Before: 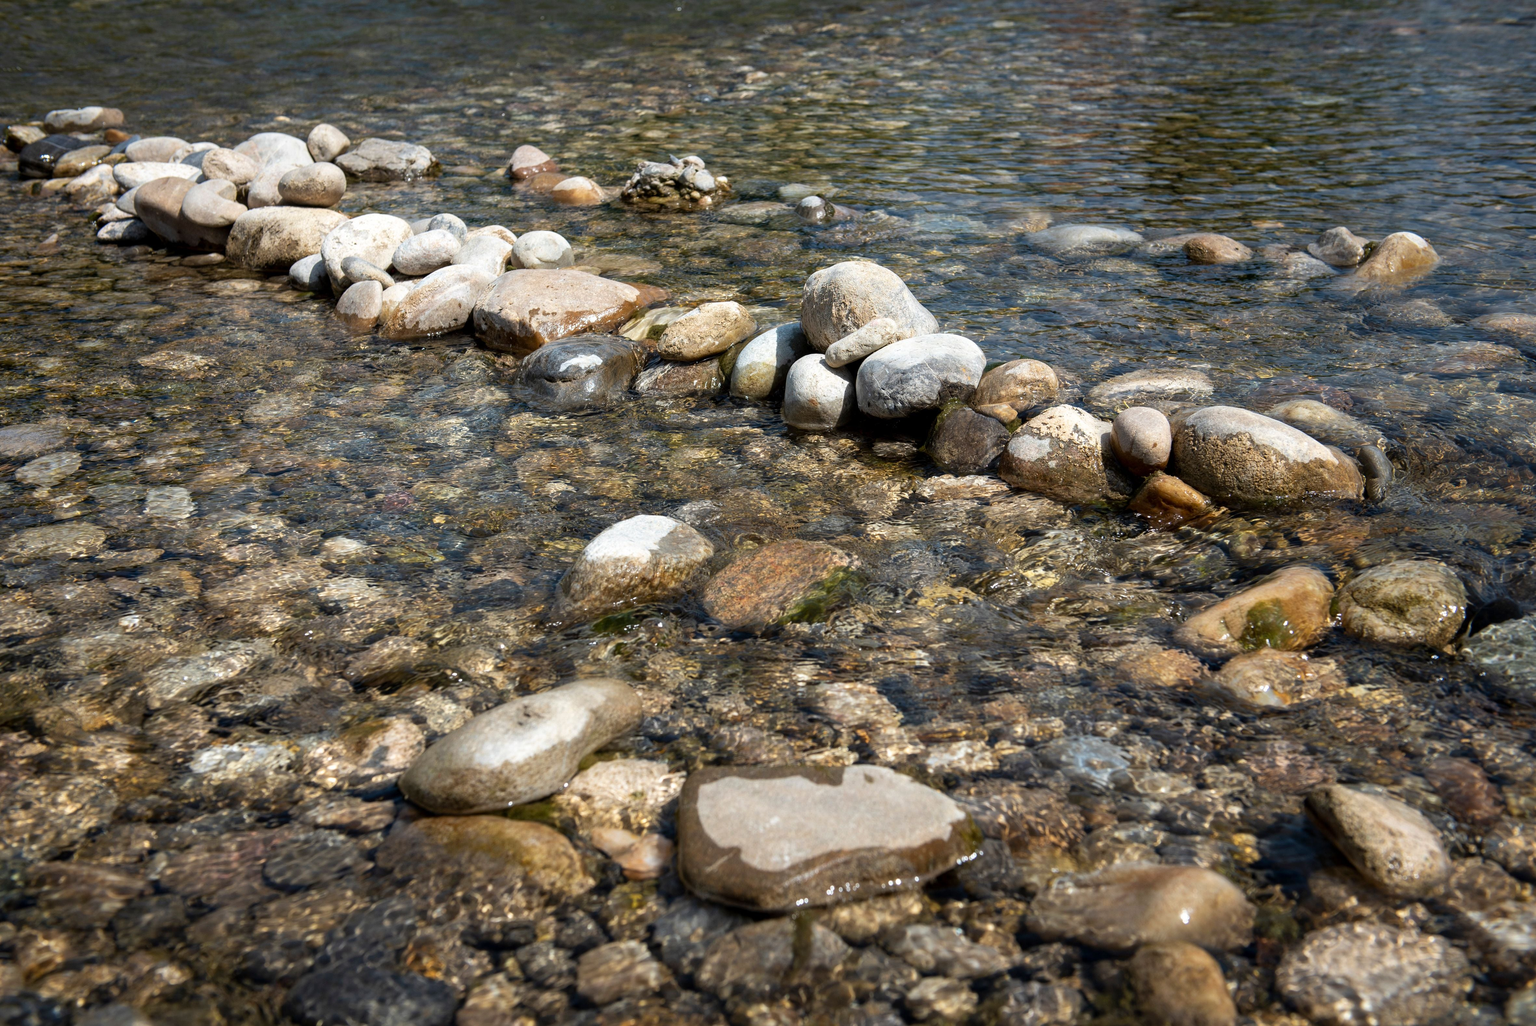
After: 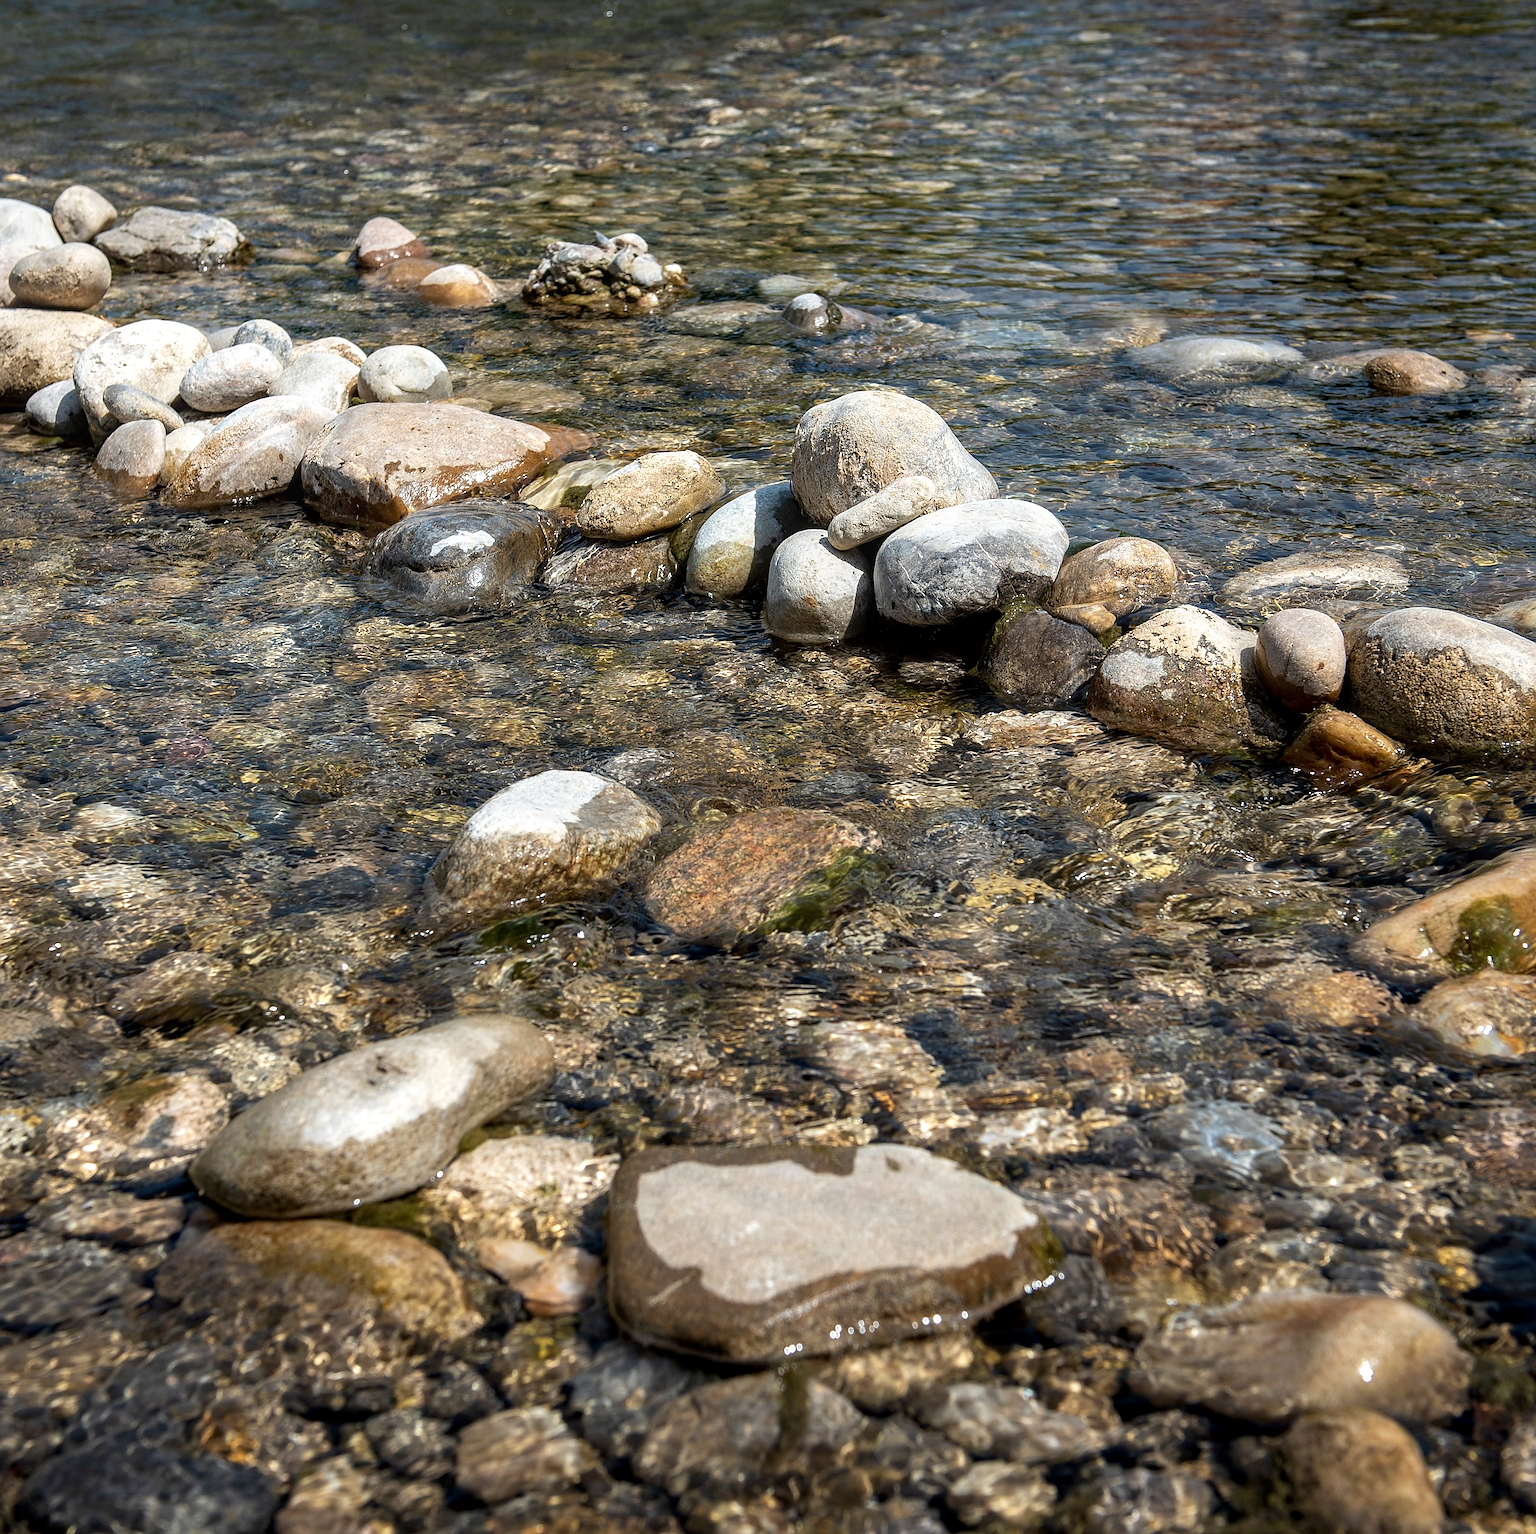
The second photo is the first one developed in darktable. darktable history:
local contrast: on, module defaults
sharpen: radius 1.4, amount 1.25, threshold 0.7
crop and rotate: left 17.732%, right 15.423%
